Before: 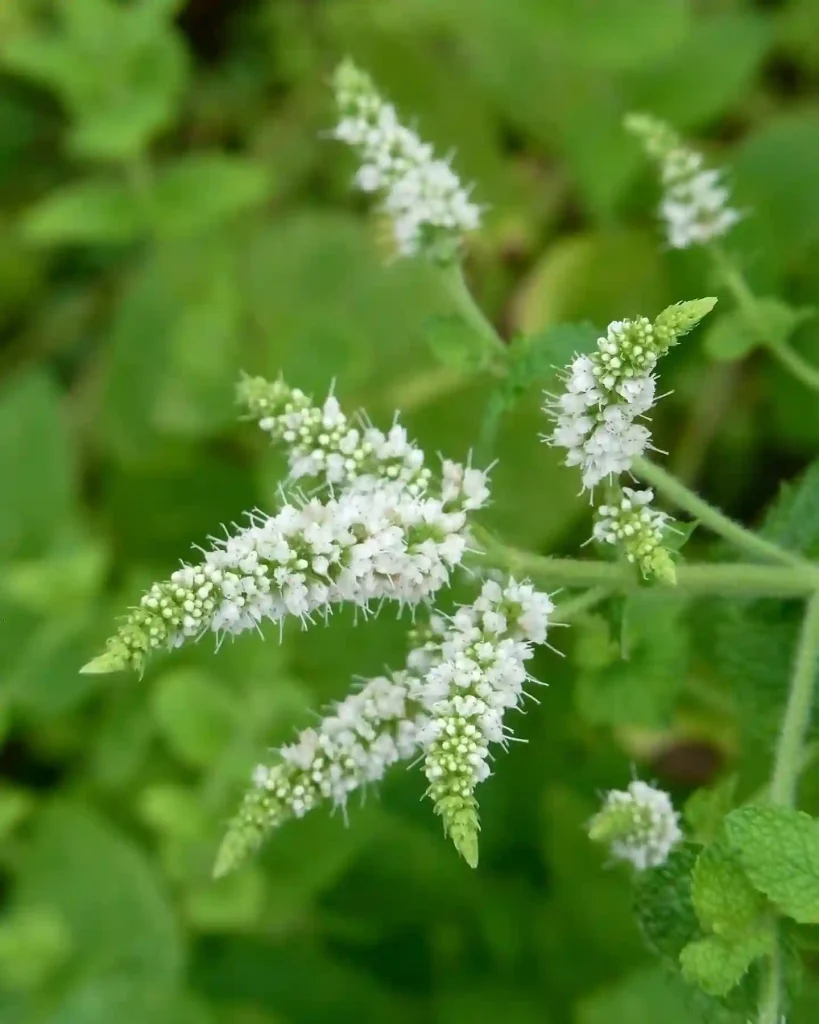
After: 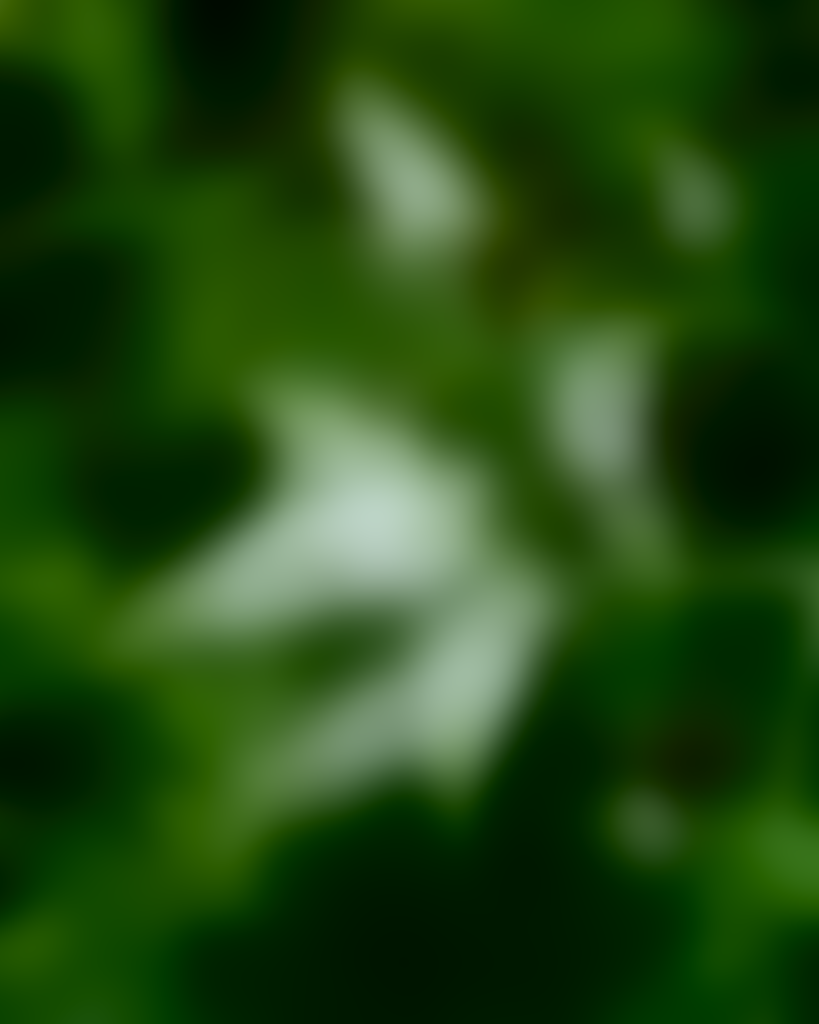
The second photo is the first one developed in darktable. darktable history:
white balance: red 0.954, blue 1.079
lowpass: radius 31.92, contrast 1.72, brightness -0.98, saturation 0.94
